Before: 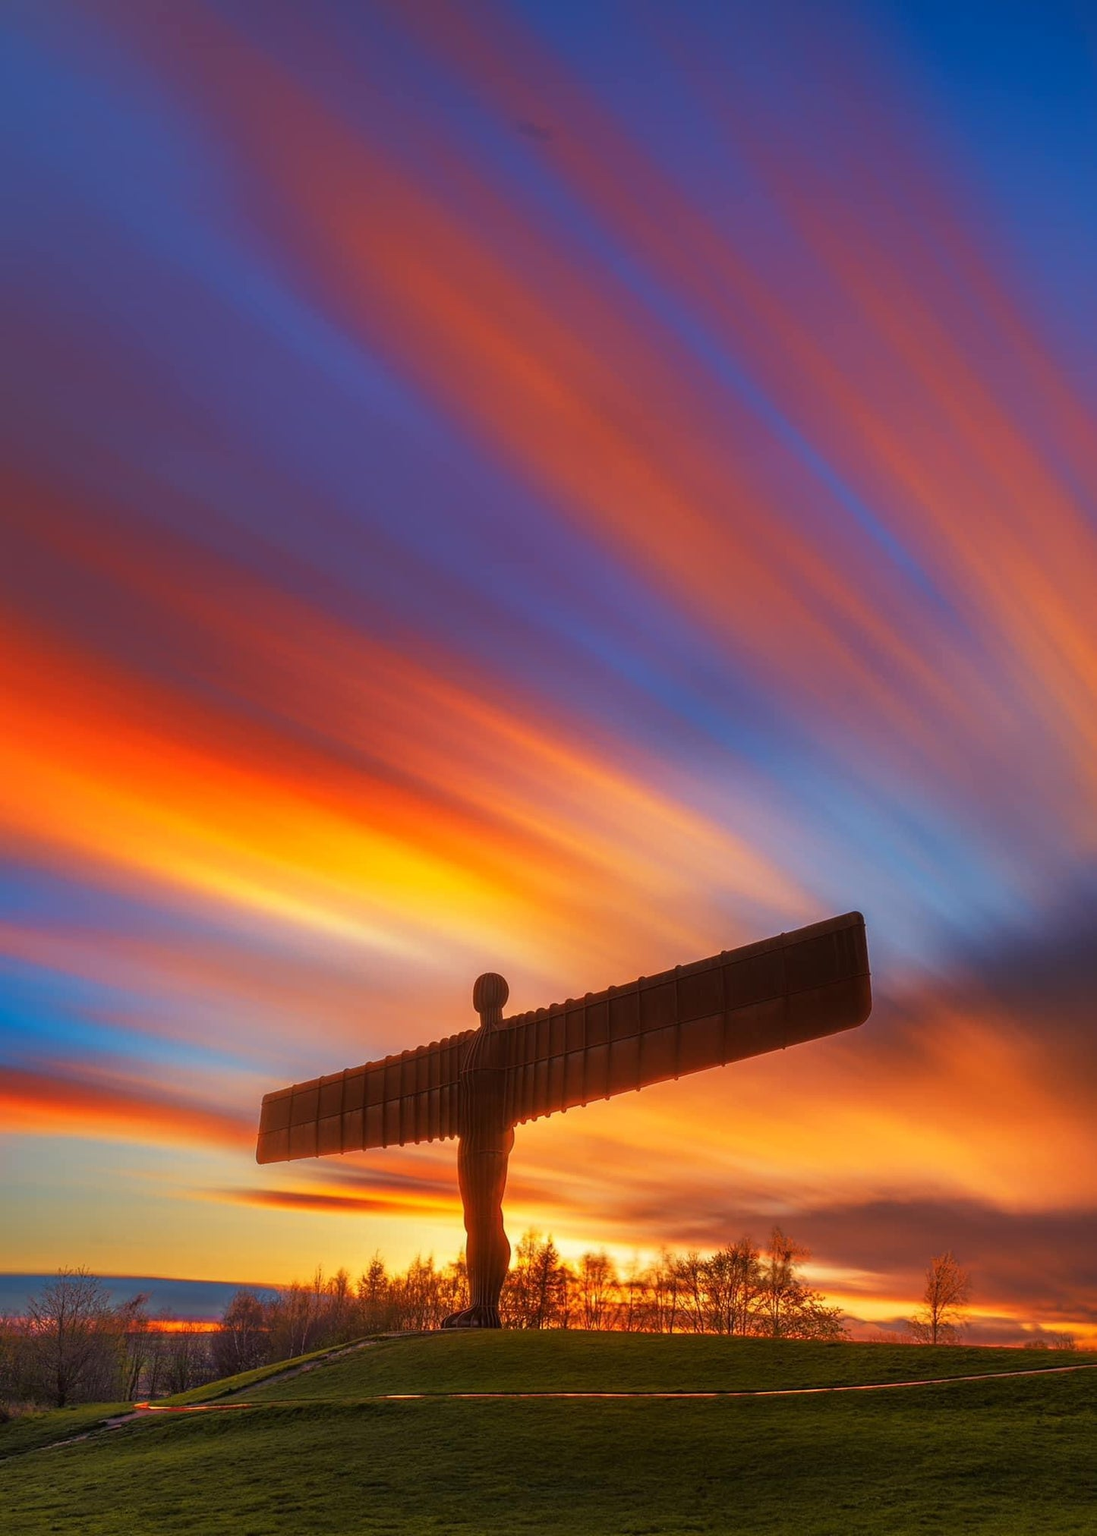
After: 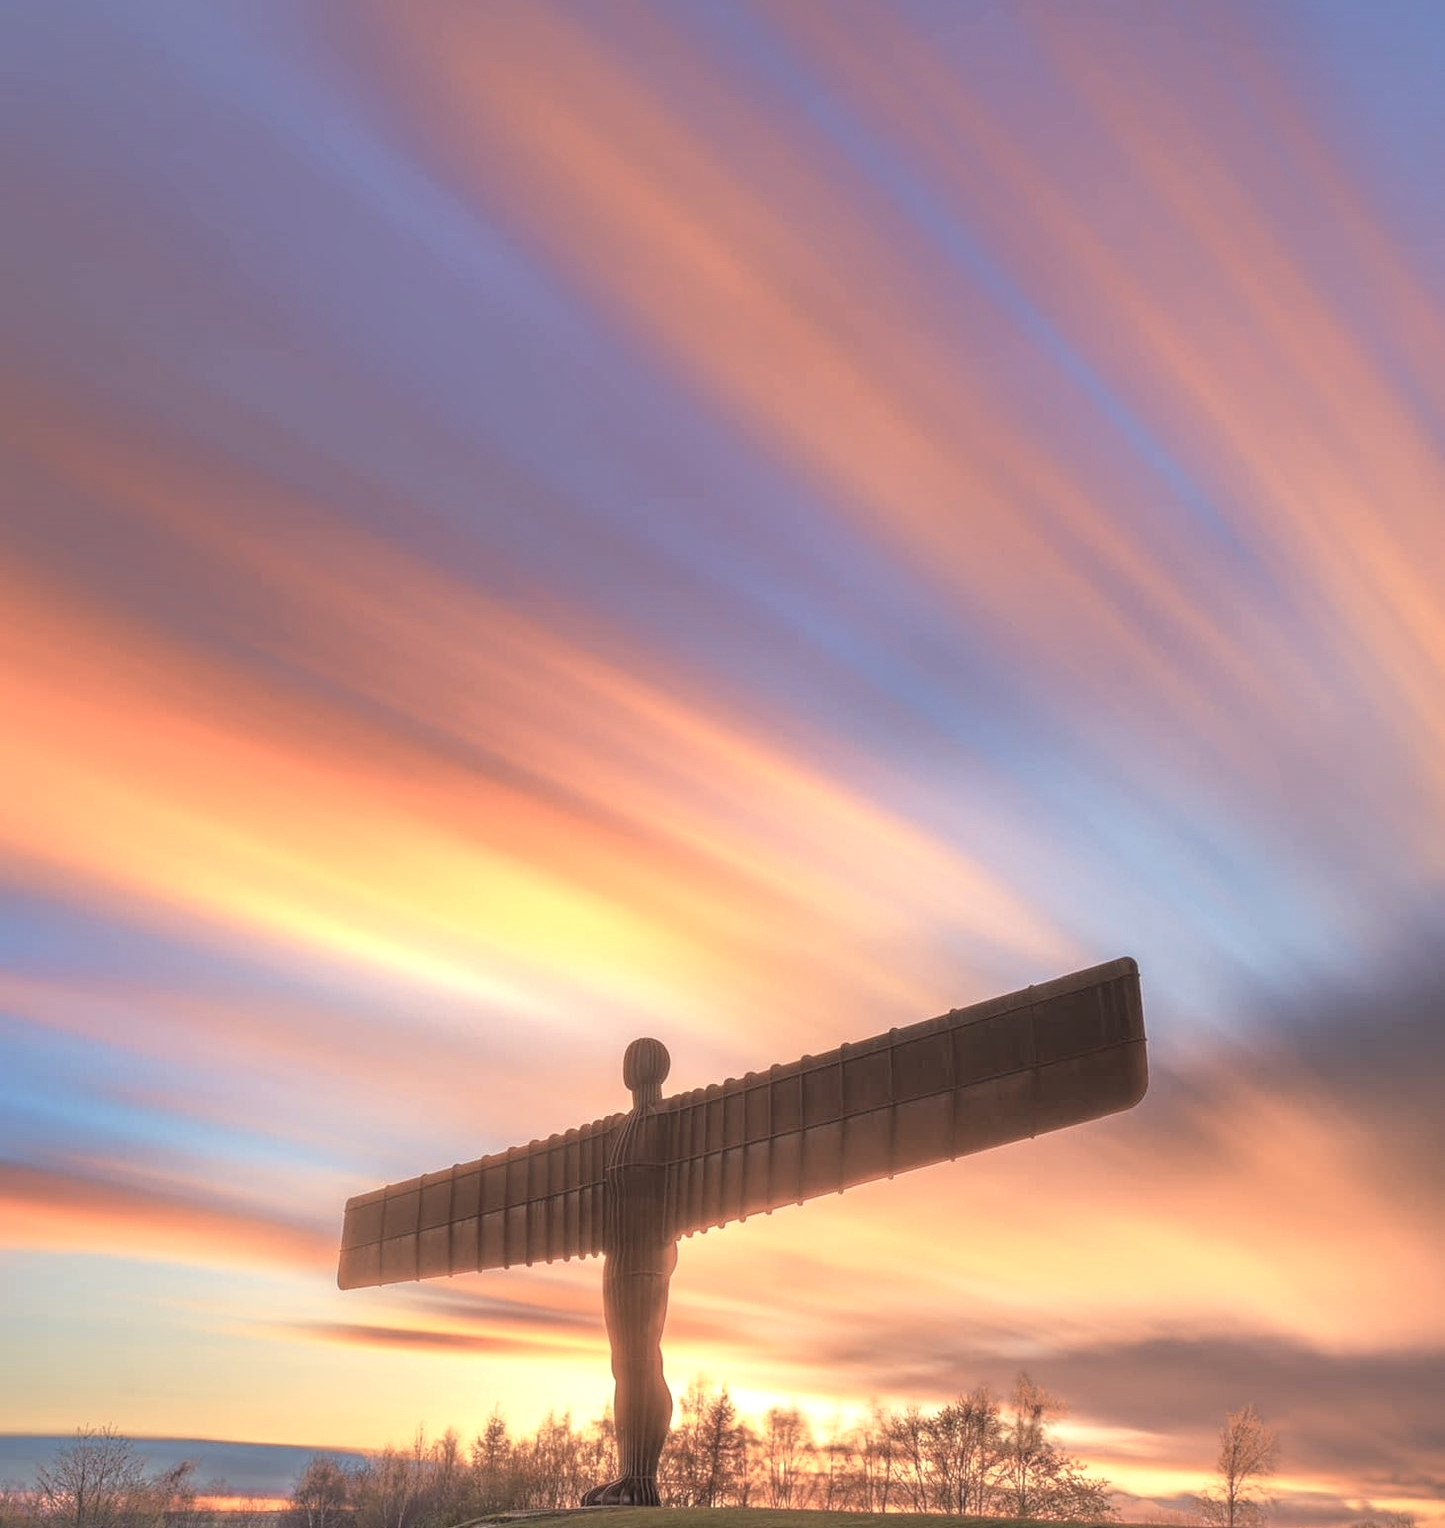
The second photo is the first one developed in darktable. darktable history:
exposure: exposure 0.605 EV, compensate exposure bias true, compensate highlight preservation false
contrast brightness saturation: brightness 0.181, saturation -0.486
crop and rotate: top 12.094%, bottom 12.41%
